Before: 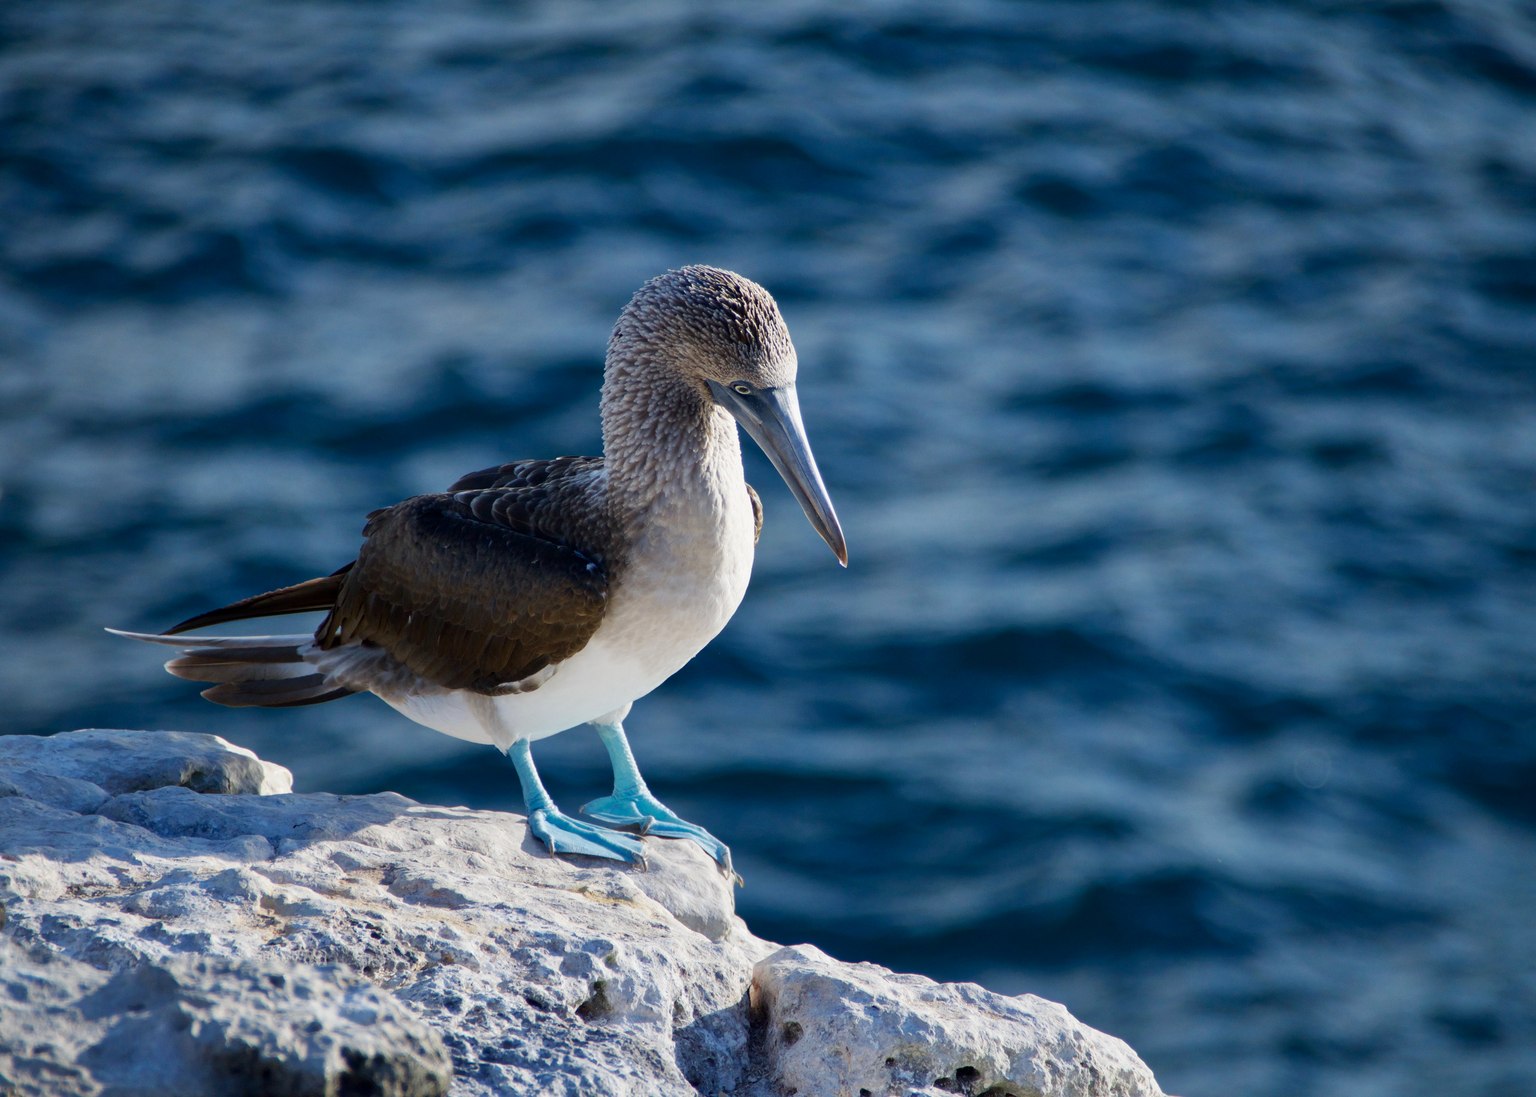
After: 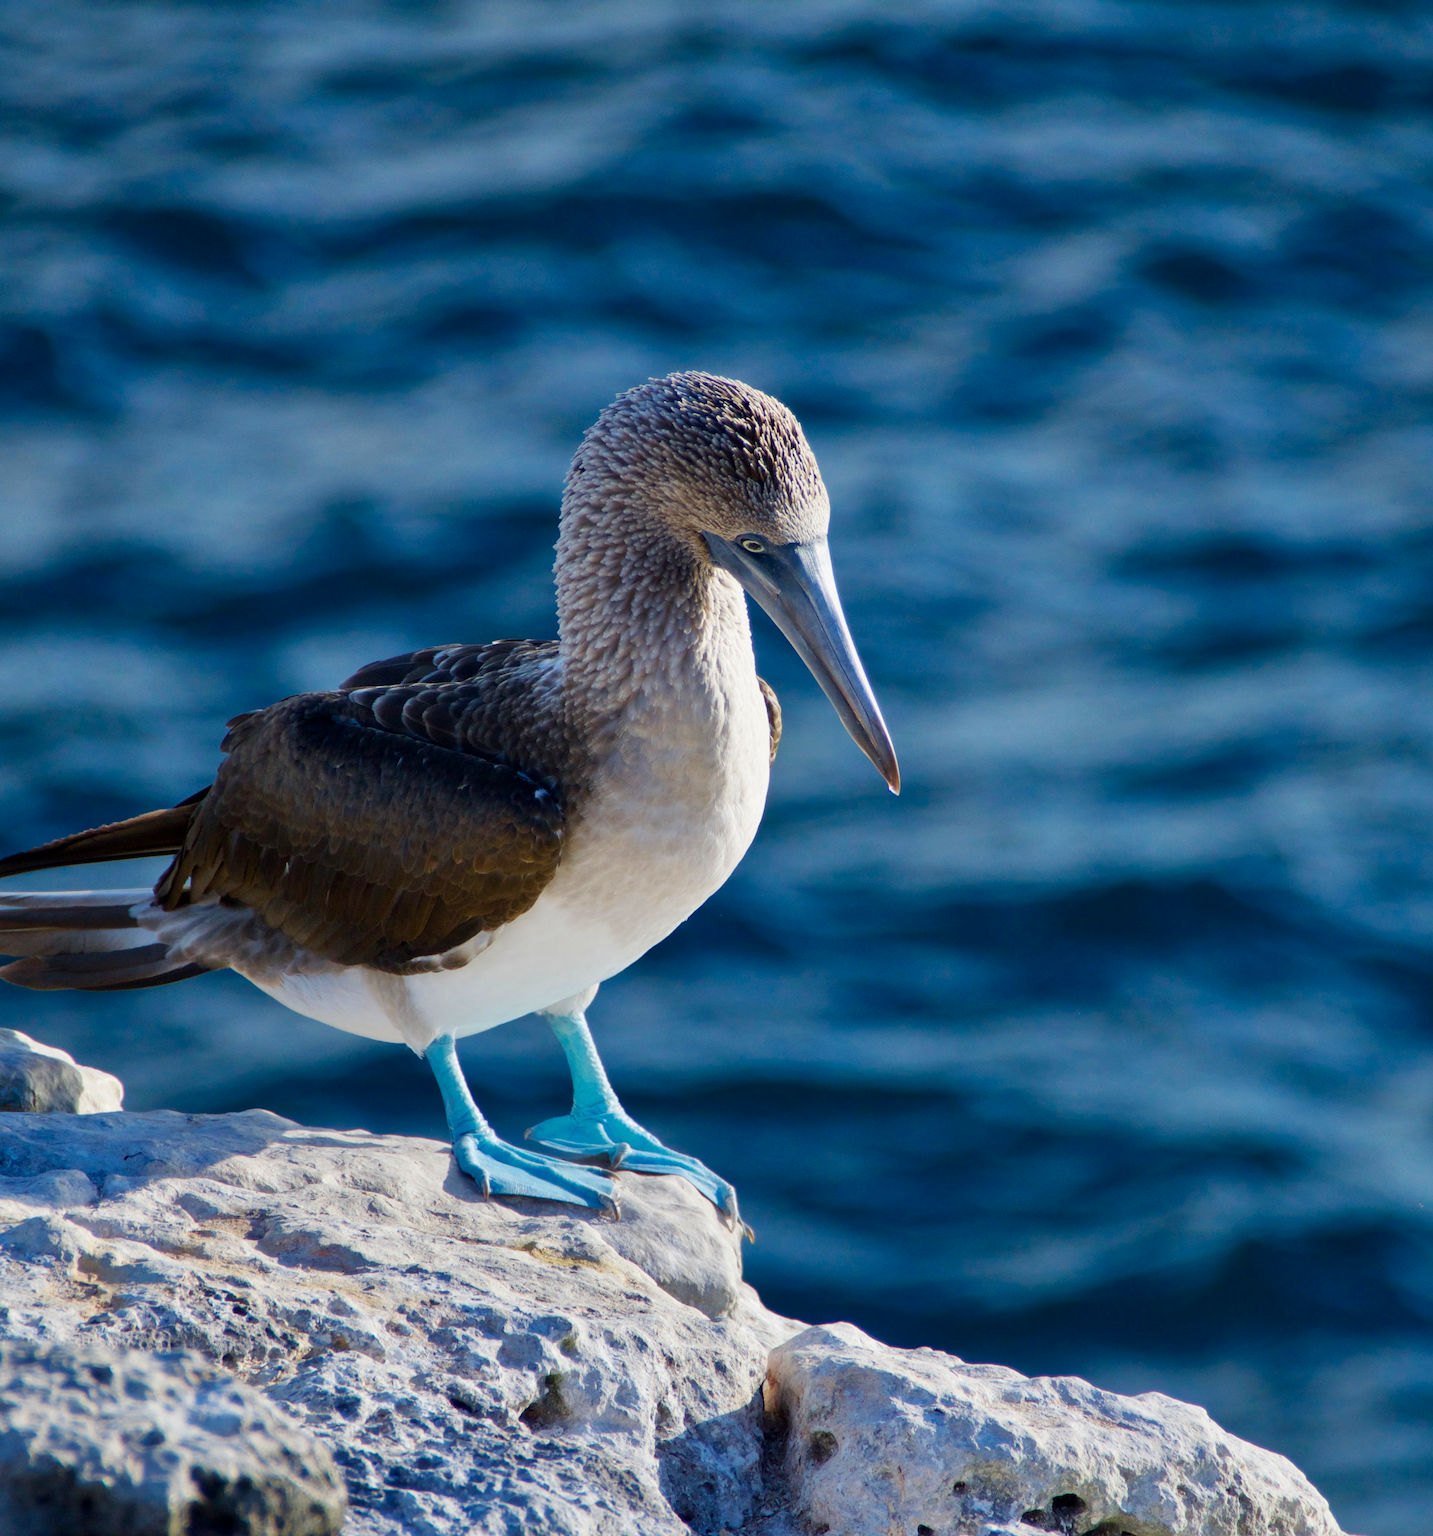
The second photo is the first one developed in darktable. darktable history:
crop and rotate: left 13.342%, right 19.991%
shadows and highlights: shadows 22.7, highlights -48.71, soften with gaussian
color balance rgb: perceptual saturation grading › global saturation 20%, global vibrance 20%
